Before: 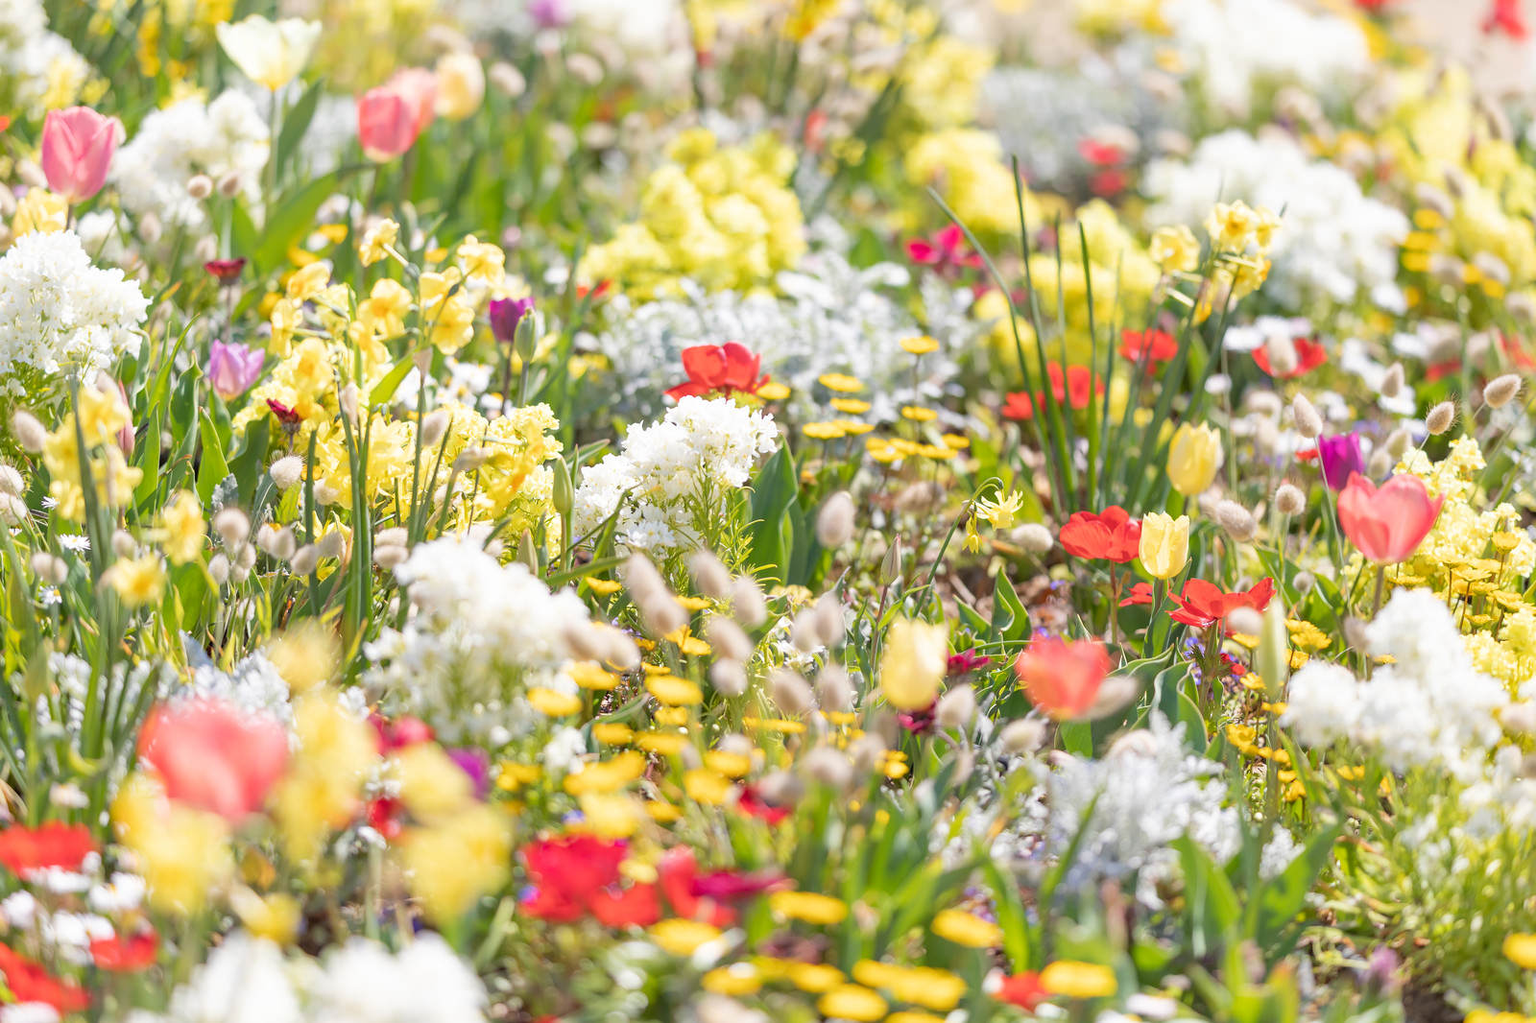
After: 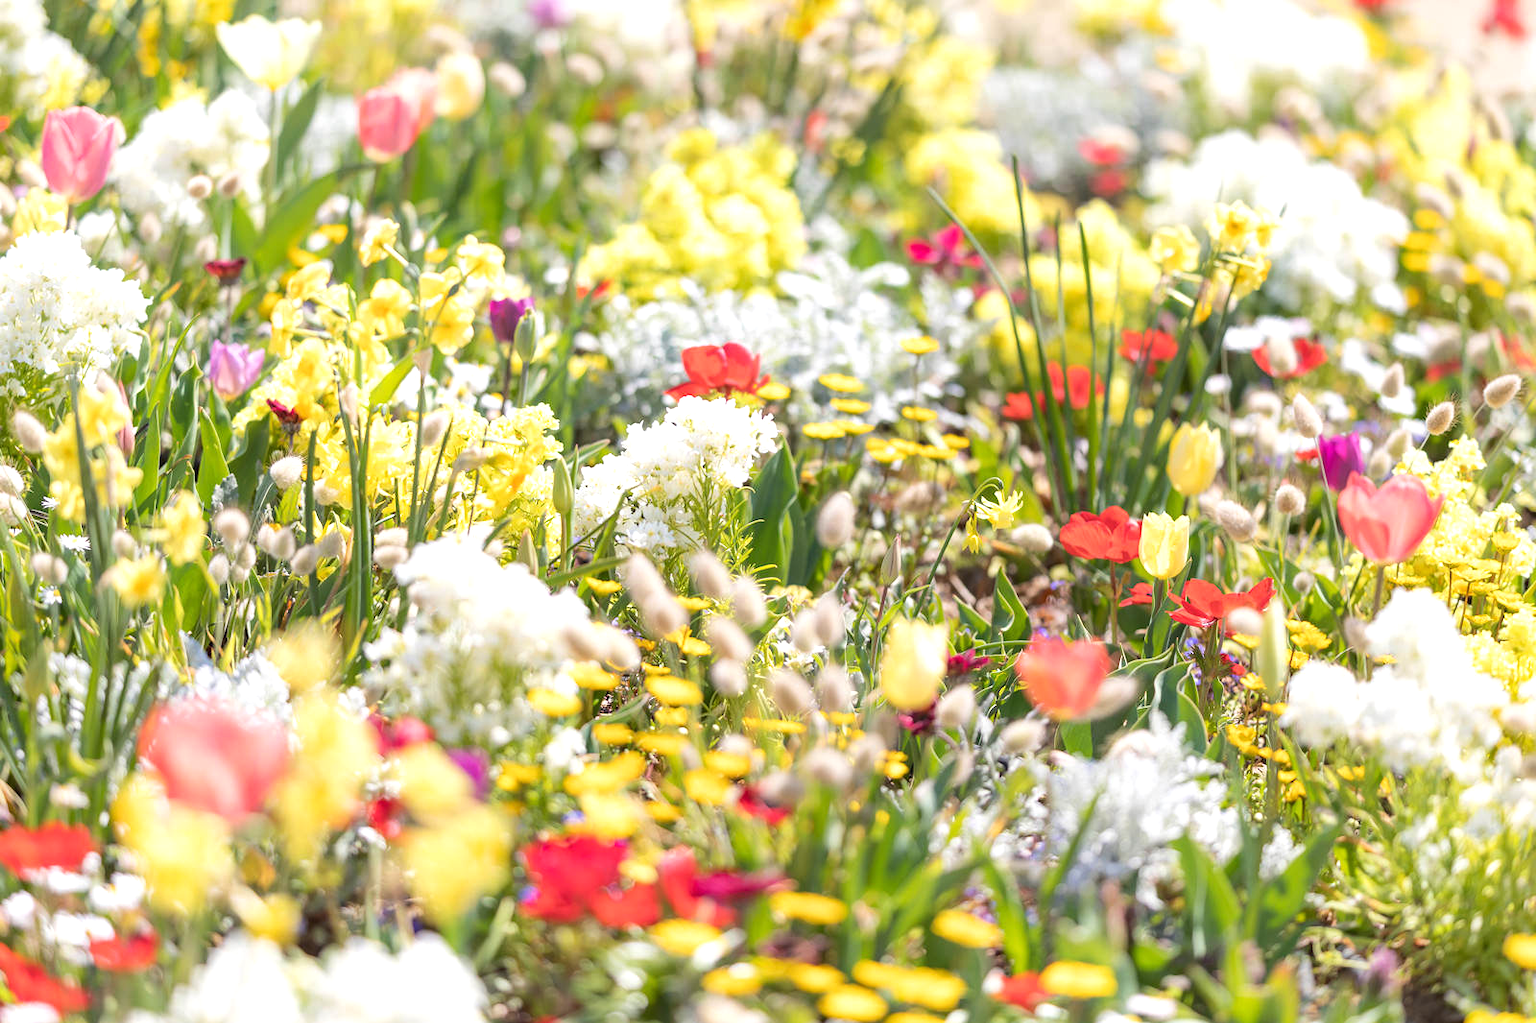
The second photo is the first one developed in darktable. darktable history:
tone equalizer: -8 EV -0.001 EV, -7 EV 0.001 EV, -6 EV -0.002 EV, -5 EV -0.003 EV, -4 EV -0.062 EV, -3 EV -0.222 EV, -2 EV -0.267 EV, -1 EV 0.105 EV, +0 EV 0.303 EV
